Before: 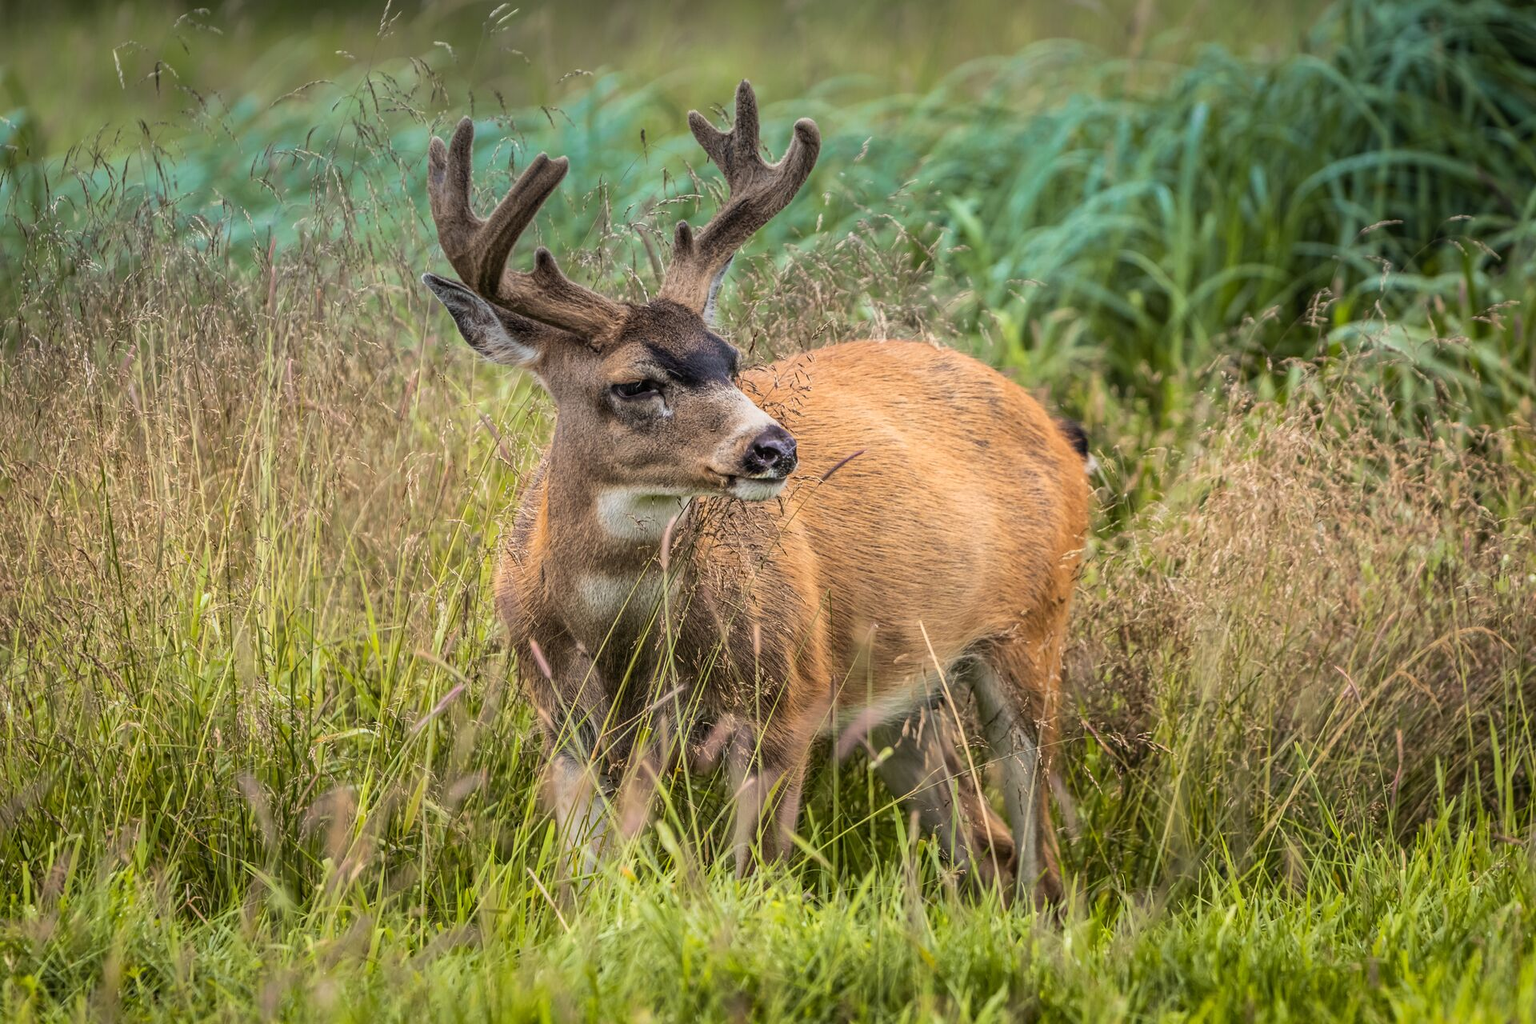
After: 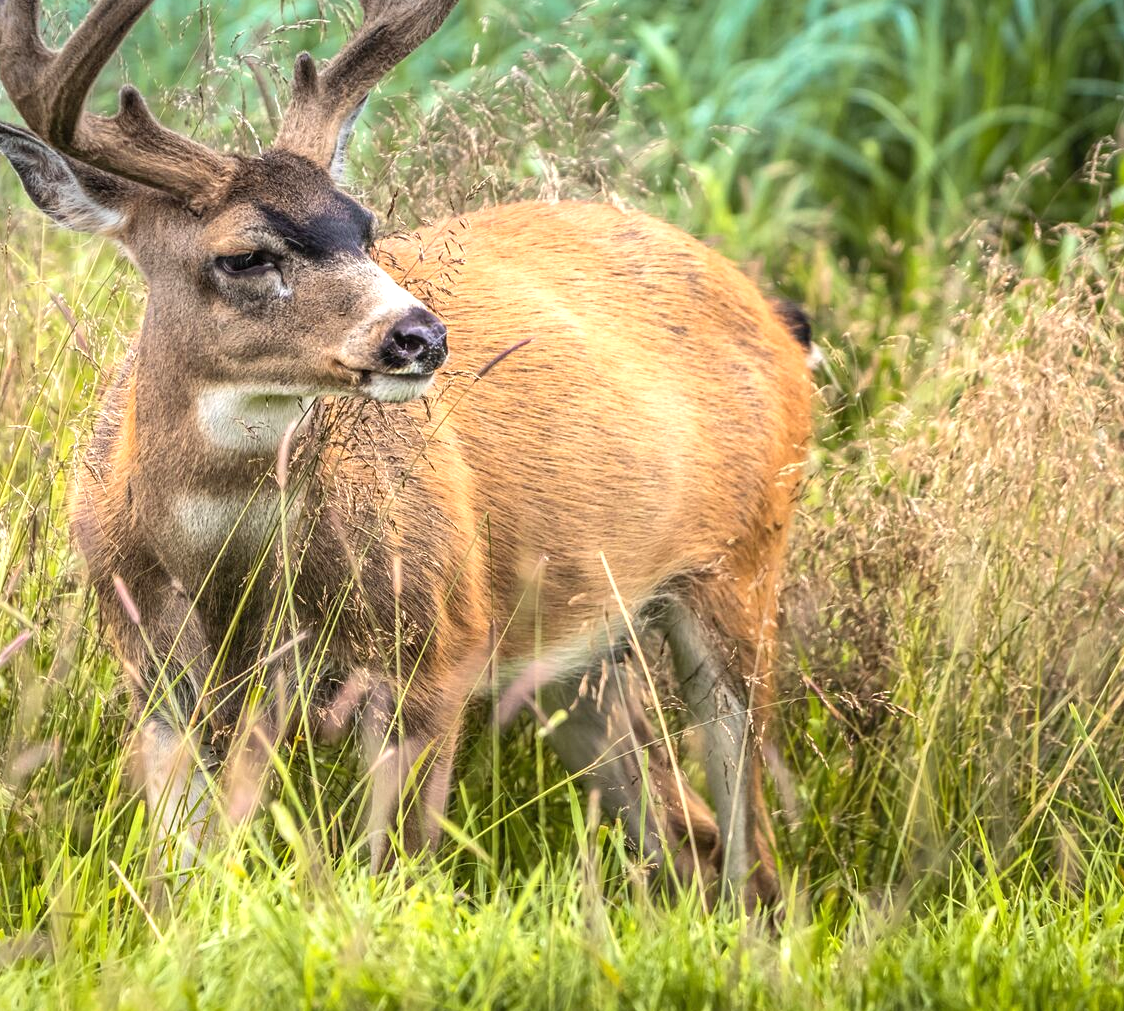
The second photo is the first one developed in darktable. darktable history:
crop and rotate: left 28.619%, top 17.506%, right 12.799%, bottom 3.469%
exposure: black level correction 0, exposure 0.7 EV, compensate highlight preservation false
